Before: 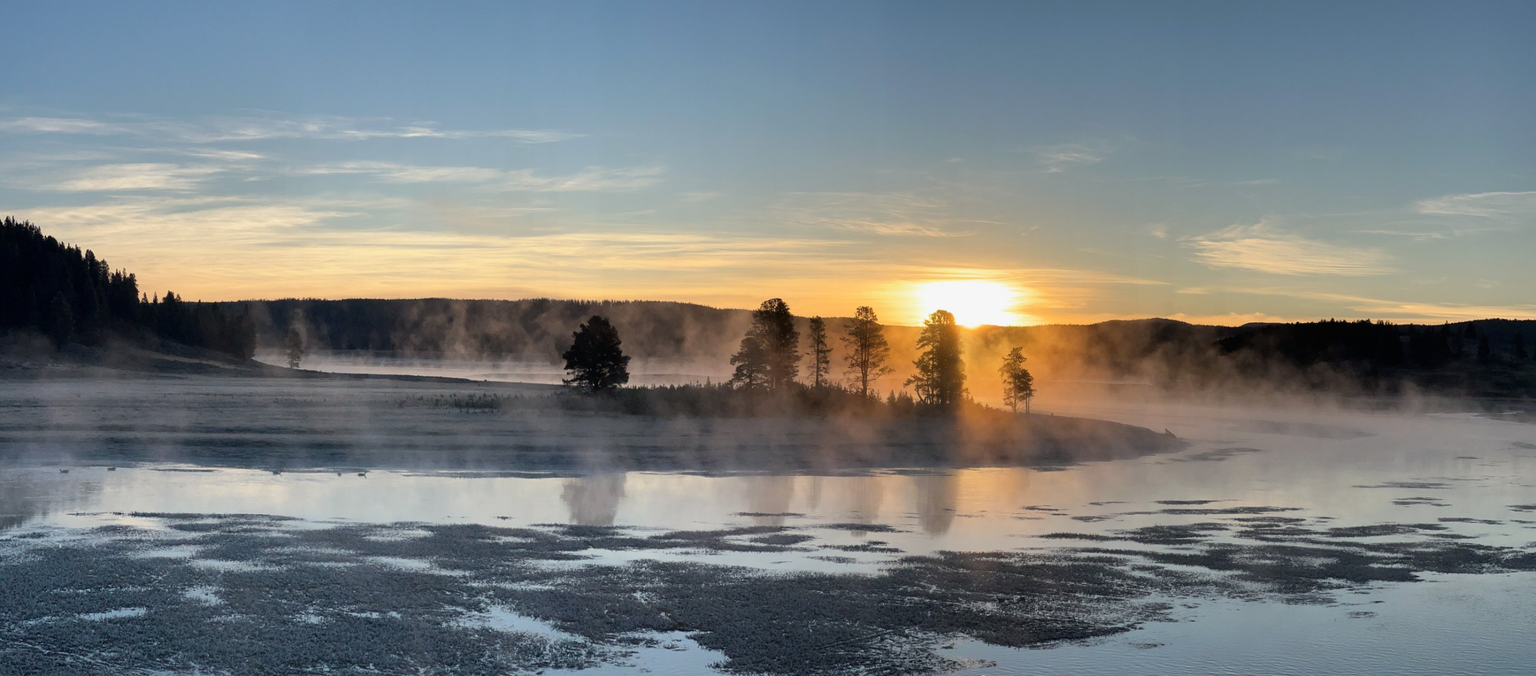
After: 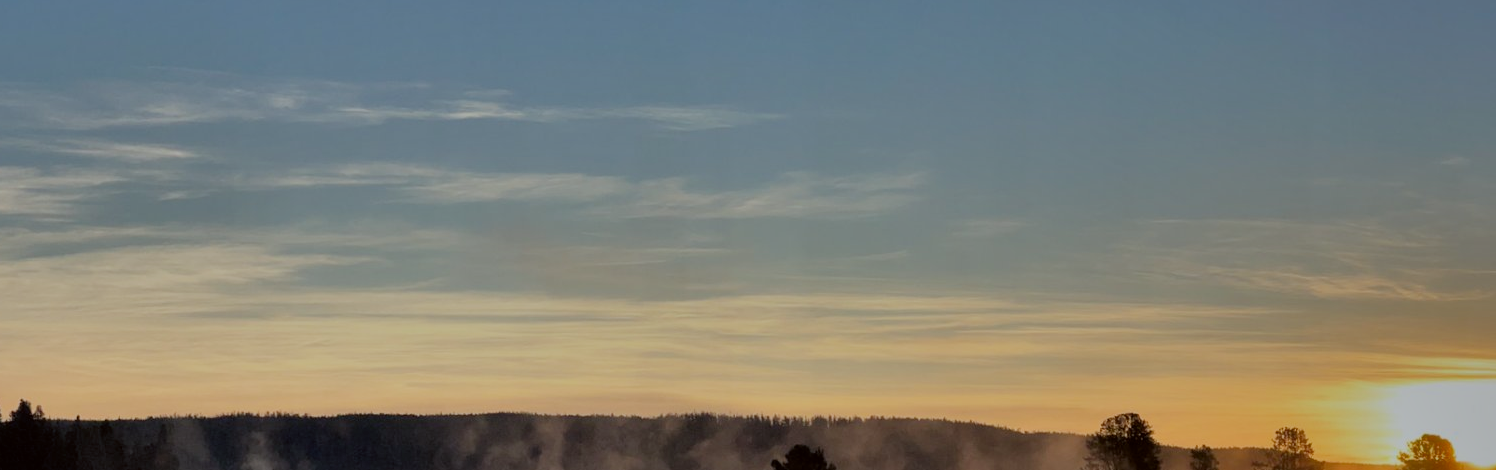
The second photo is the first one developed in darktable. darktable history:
filmic rgb: middle gray luminance 18.39%, black relative exposure -11.17 EV, white relative exposure 3.7 EV, threshold 5.97 EV, target black luminance 0%, hardness 5.83, latitude 57.31%, contrast 0.965, shadows ↔ highlights balance 49.42%, enable highlight reconstruction true
color correction: highlights a* -2.82, highlights b* -2.87, shadows a* 2.19, shadows b* 2.73
crop: left 10.225%, top 10.635%, right 36.304%, bottom 51.047%
shadows and highlights: shadows 81.63, white point adjustment -9.21, highlights -61.18, soften with gaussian
